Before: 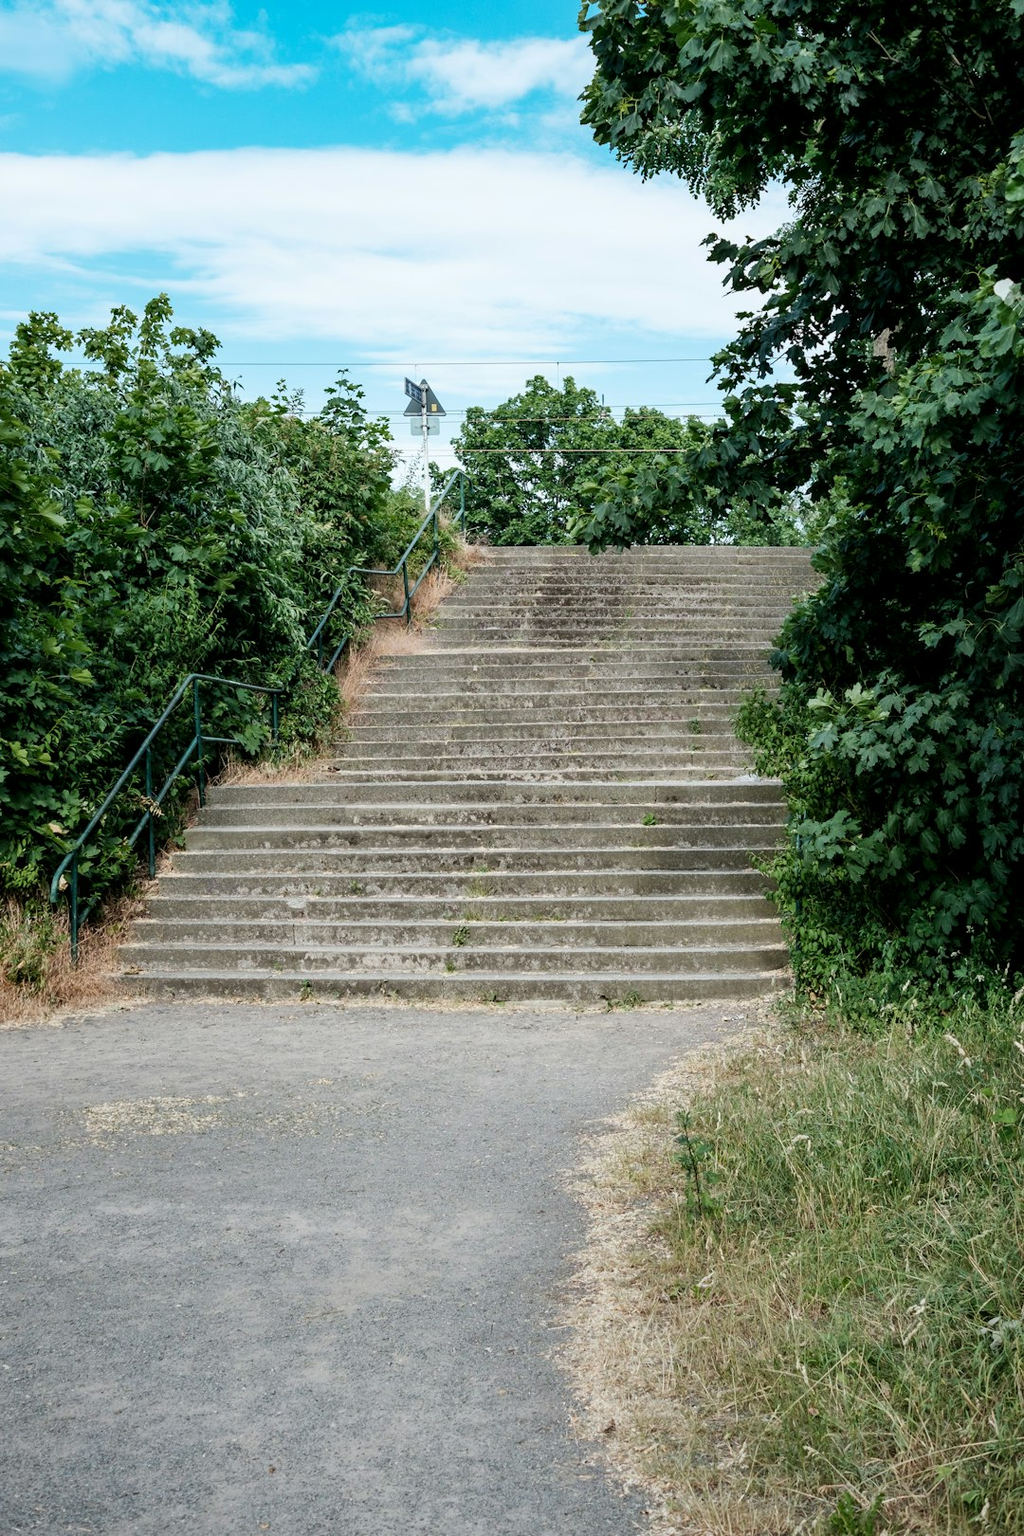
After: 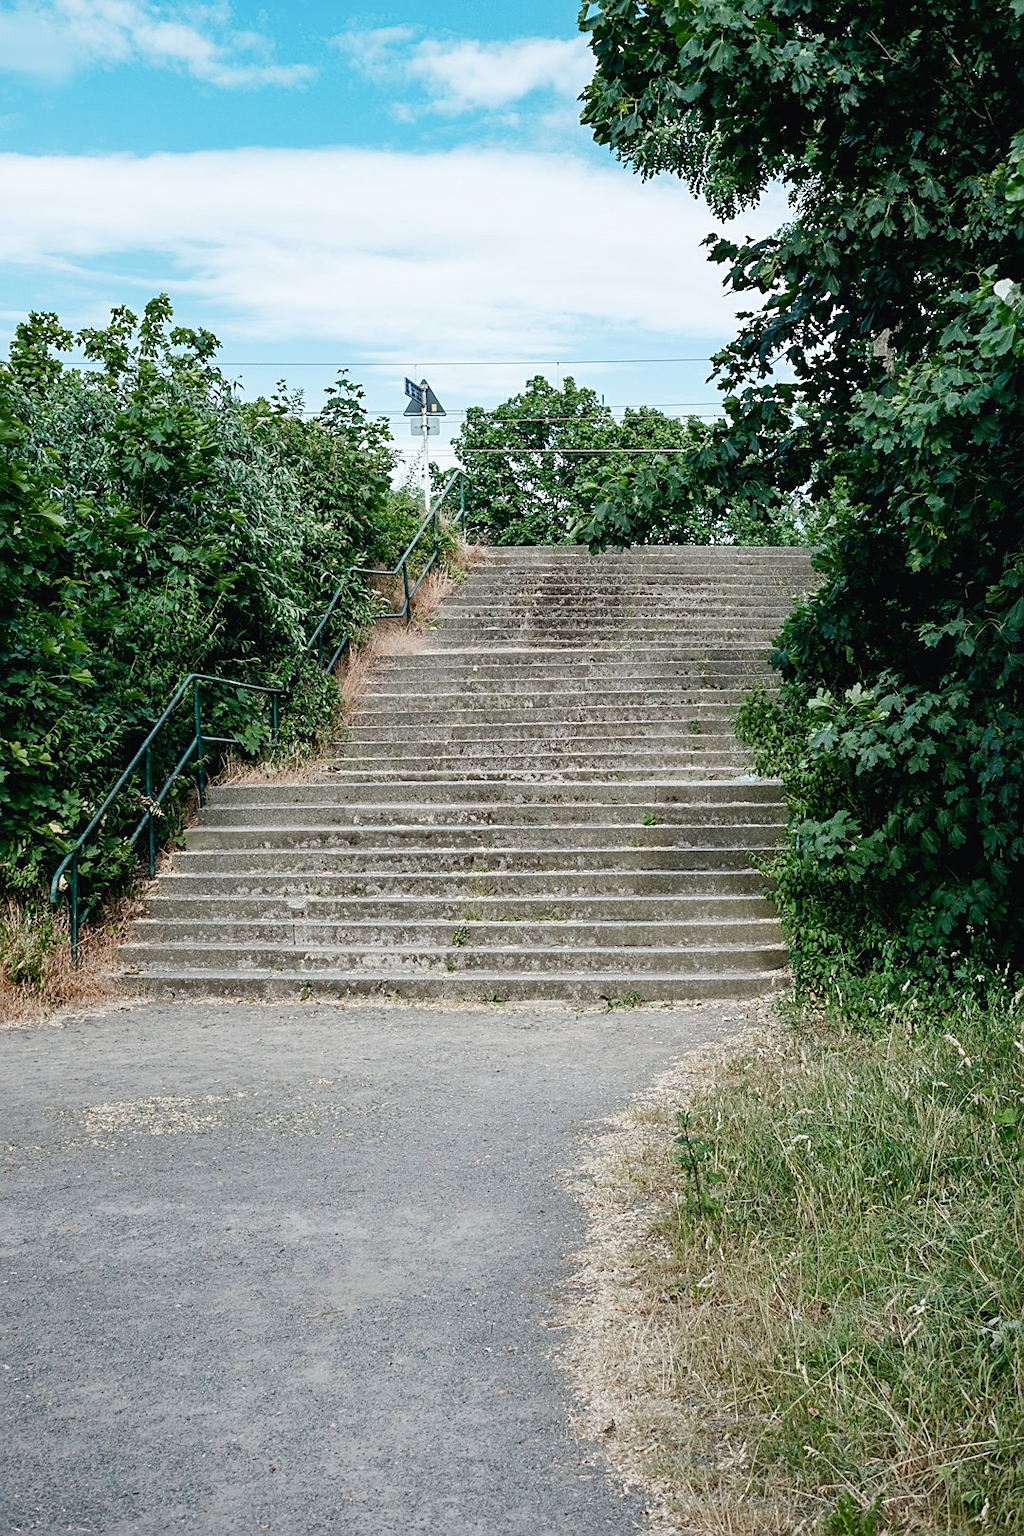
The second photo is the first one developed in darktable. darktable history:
sharpen: on, module defaults
color balance rgb: power › chroma 0.483%, power › hue 258.89°, global offset › luminance 0.224%, global offset › hue 170.26°, perceptual saturation grading › global saturation 20%, perceptual saturation grading › highlights -49.174%, perceptual saturation grading › shadows 24.019%
